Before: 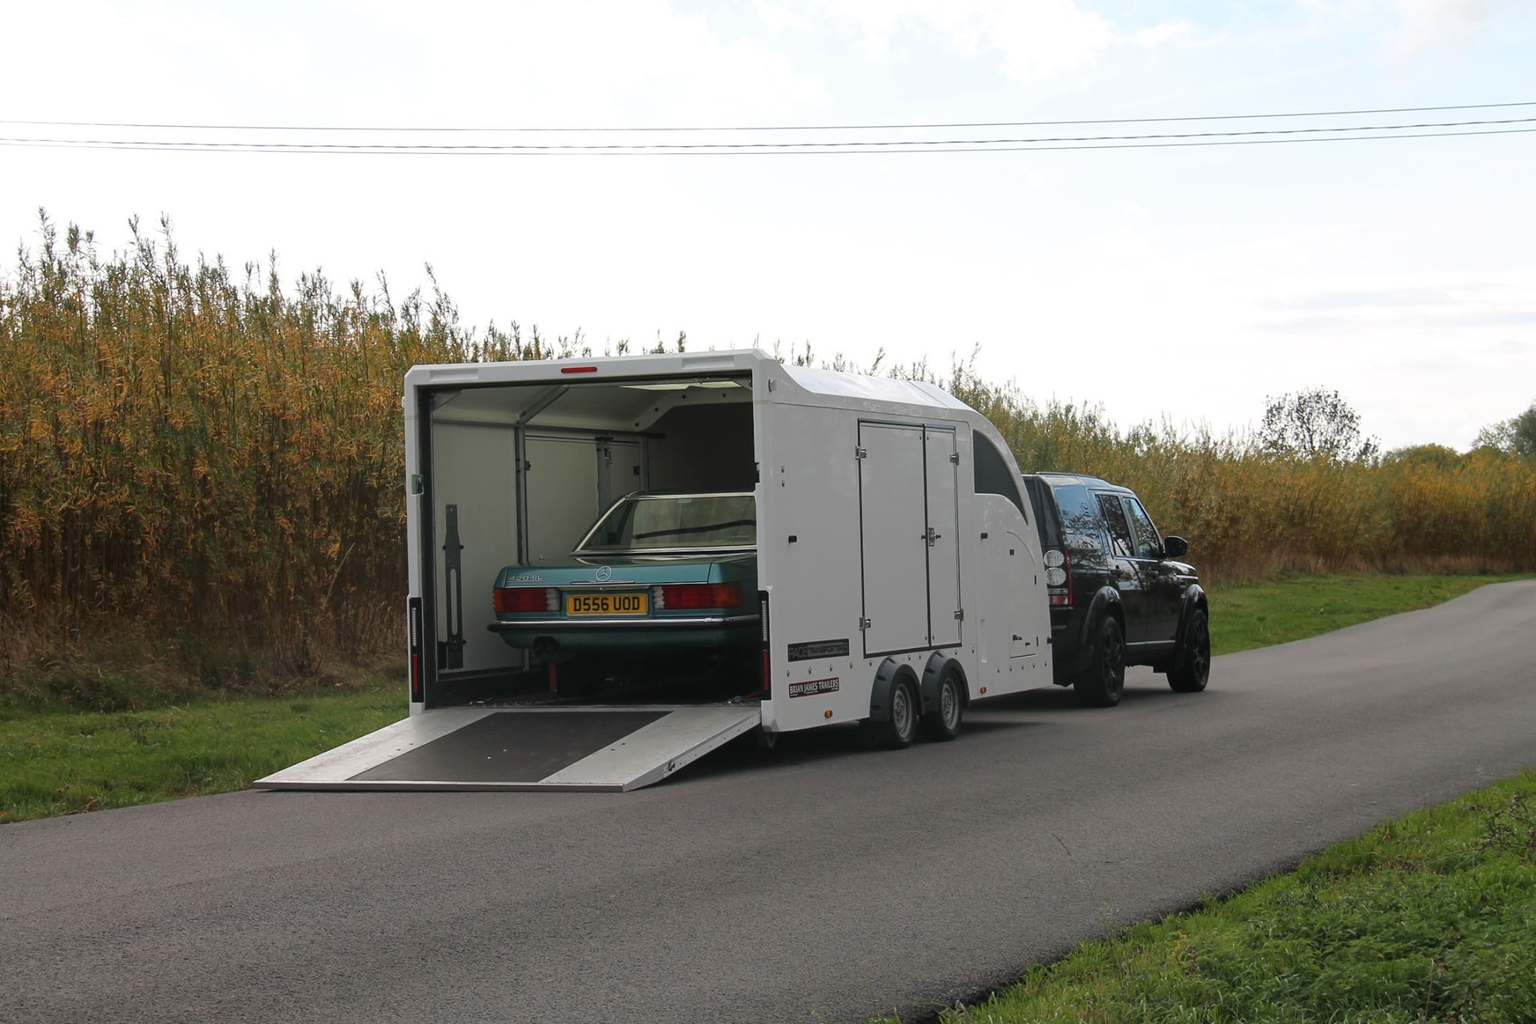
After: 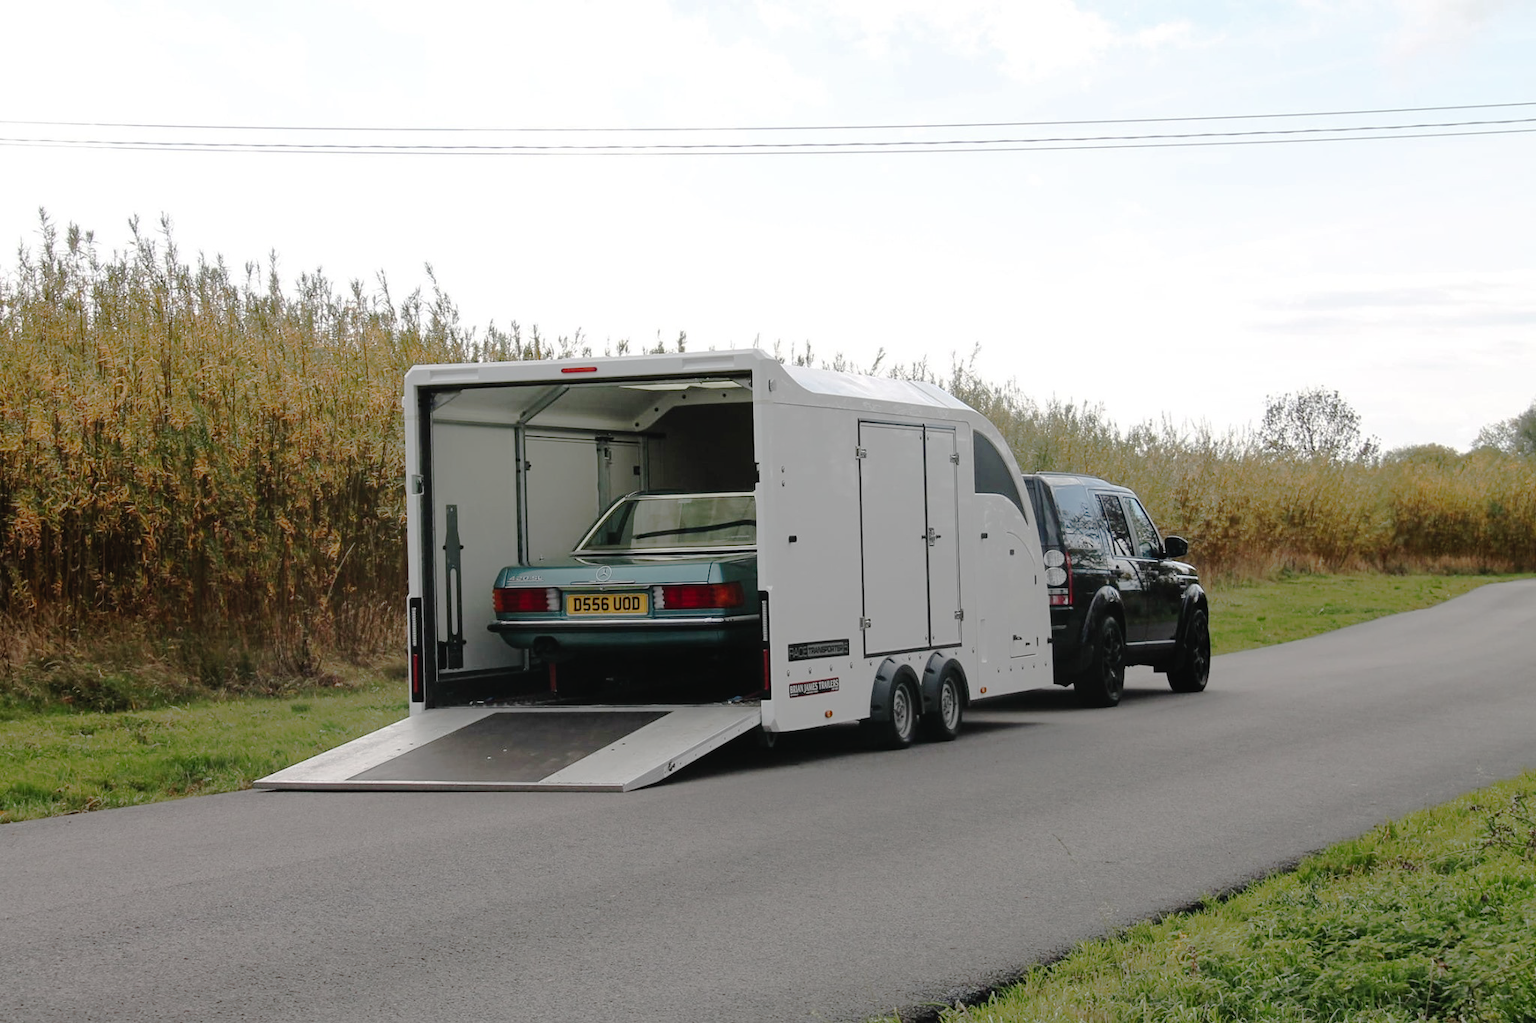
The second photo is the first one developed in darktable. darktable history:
contrast brightness saturation: saturation -0.175
tone curve: curves: ch0 [(0, 0) (0.003, 0.019) (0.011, 0.019) (0.025, 0.023) (0.044, 0.032) (0.069, 0.046) (0.1, 0.073) (0.136, 0.129) (0.177, 0.207) (0.224, 0.295) (0.277, 0.394) (0.335, 0.48) (0.399, 0.524) (0.468, 0.575) (0.543, 0.628) (0.623, 0.684) (0.709, 0.739) (0.801, 0.808) (0.898, 0.9) (1, 1)], preserve colors none
